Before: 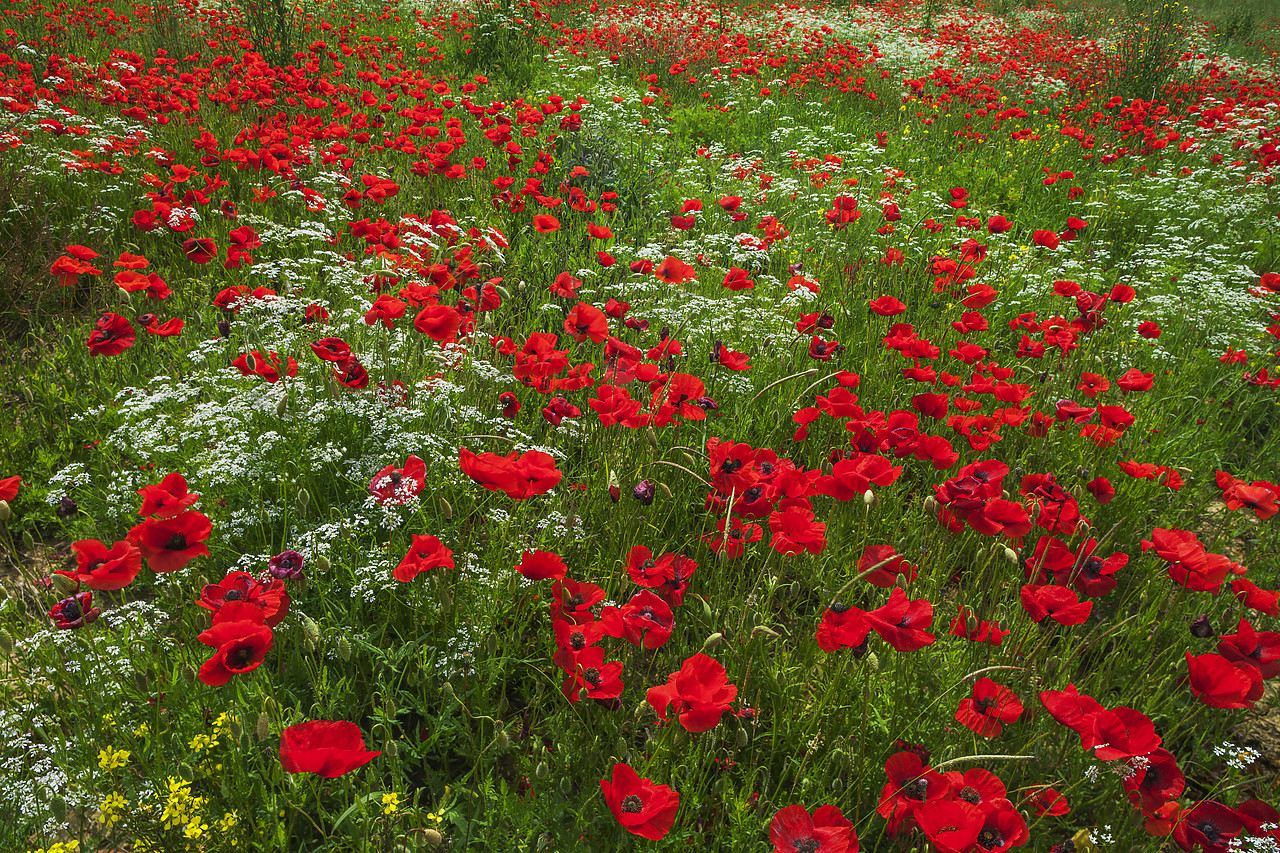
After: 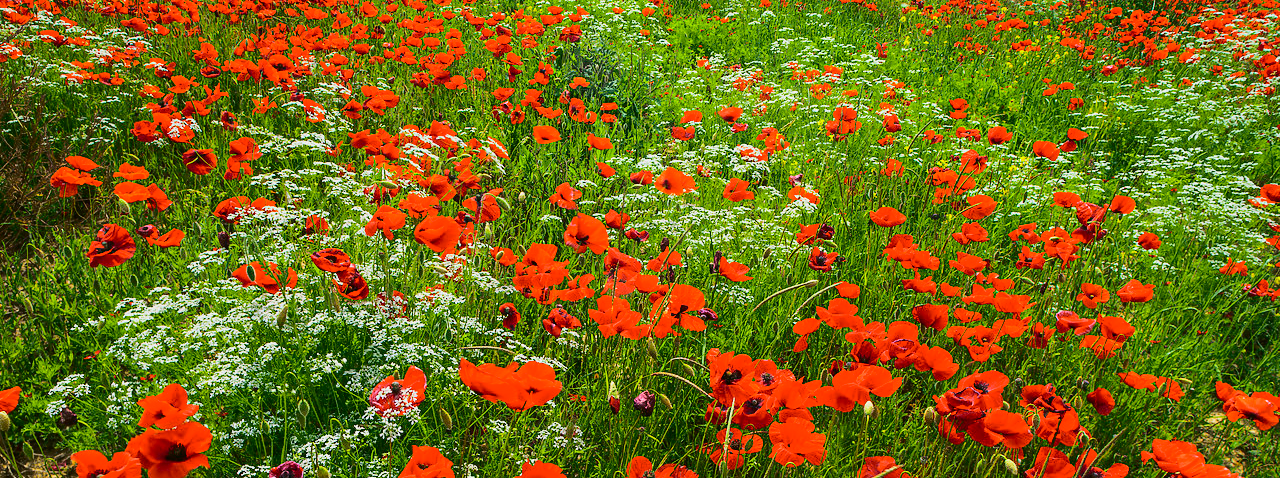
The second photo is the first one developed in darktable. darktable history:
tone curve: curves: ch0 [(0, 0.011) (0.104, 0.085) (0.236, 0.234) (0.398, 0.507) (0.498, 0.621) (0.65, 0.757) (0.835, 0.883) (1, 0.961)]; ch1 [(0, 0) (0.353, 0.344) (0.43, 0.401) (0.479, 0.476) (0.502, 0.502) (0.54, 0.542) (0.602, 0.613) (0.638, 0.668) (0.693, 0.727) (1, 1)]; ch2 [(0, 0) (0.34, 0.314) (0.434, 0.43) (0.5, 0.506) (0.521, 0.54) (0.54, 0.56) (0.595, 0.613) (0.644, 0.729) (1, 1)], color space Lab, independent channels, preserve colors none
crop and rotate: top 10.605%, bottom 33.274%
contrast brightness saturation: saturation -0.05
